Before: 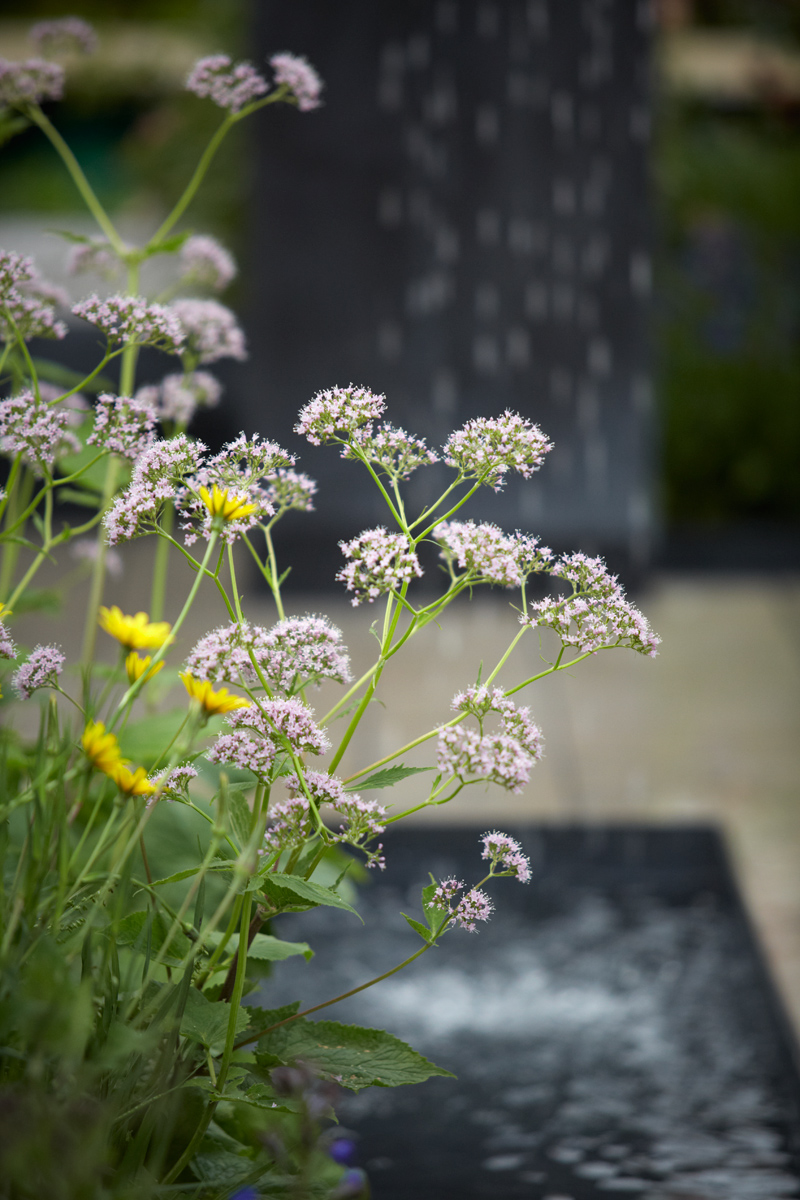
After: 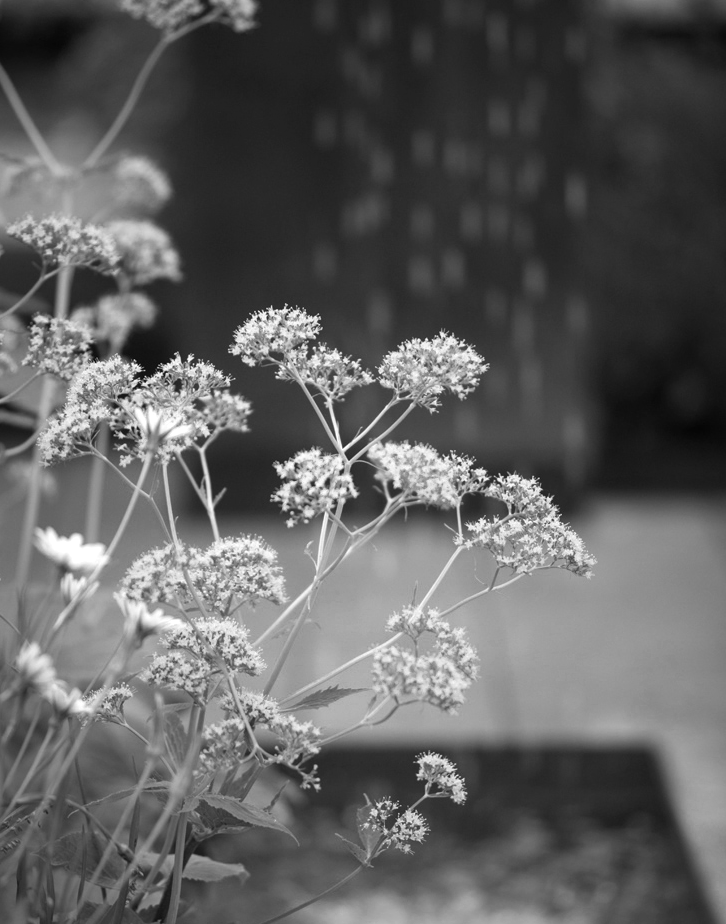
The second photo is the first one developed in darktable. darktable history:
color zones: curves: ch0 [(0.002, 0.593) (0.143, 0.417) (0.285, 0.541) (0.455, 0.289) (0.608, 0.327) (0.727, 0.283) (0.869, 0.571) (1, 0.603)]; ch1 [(0, 0) (0.143, 0) (0.286, 0) (0.429, 0) (0.571, 0) (0.714, 0) (0.857, 0)]
crop: left 8.155%, top 6.611%, bottom 15.385%
